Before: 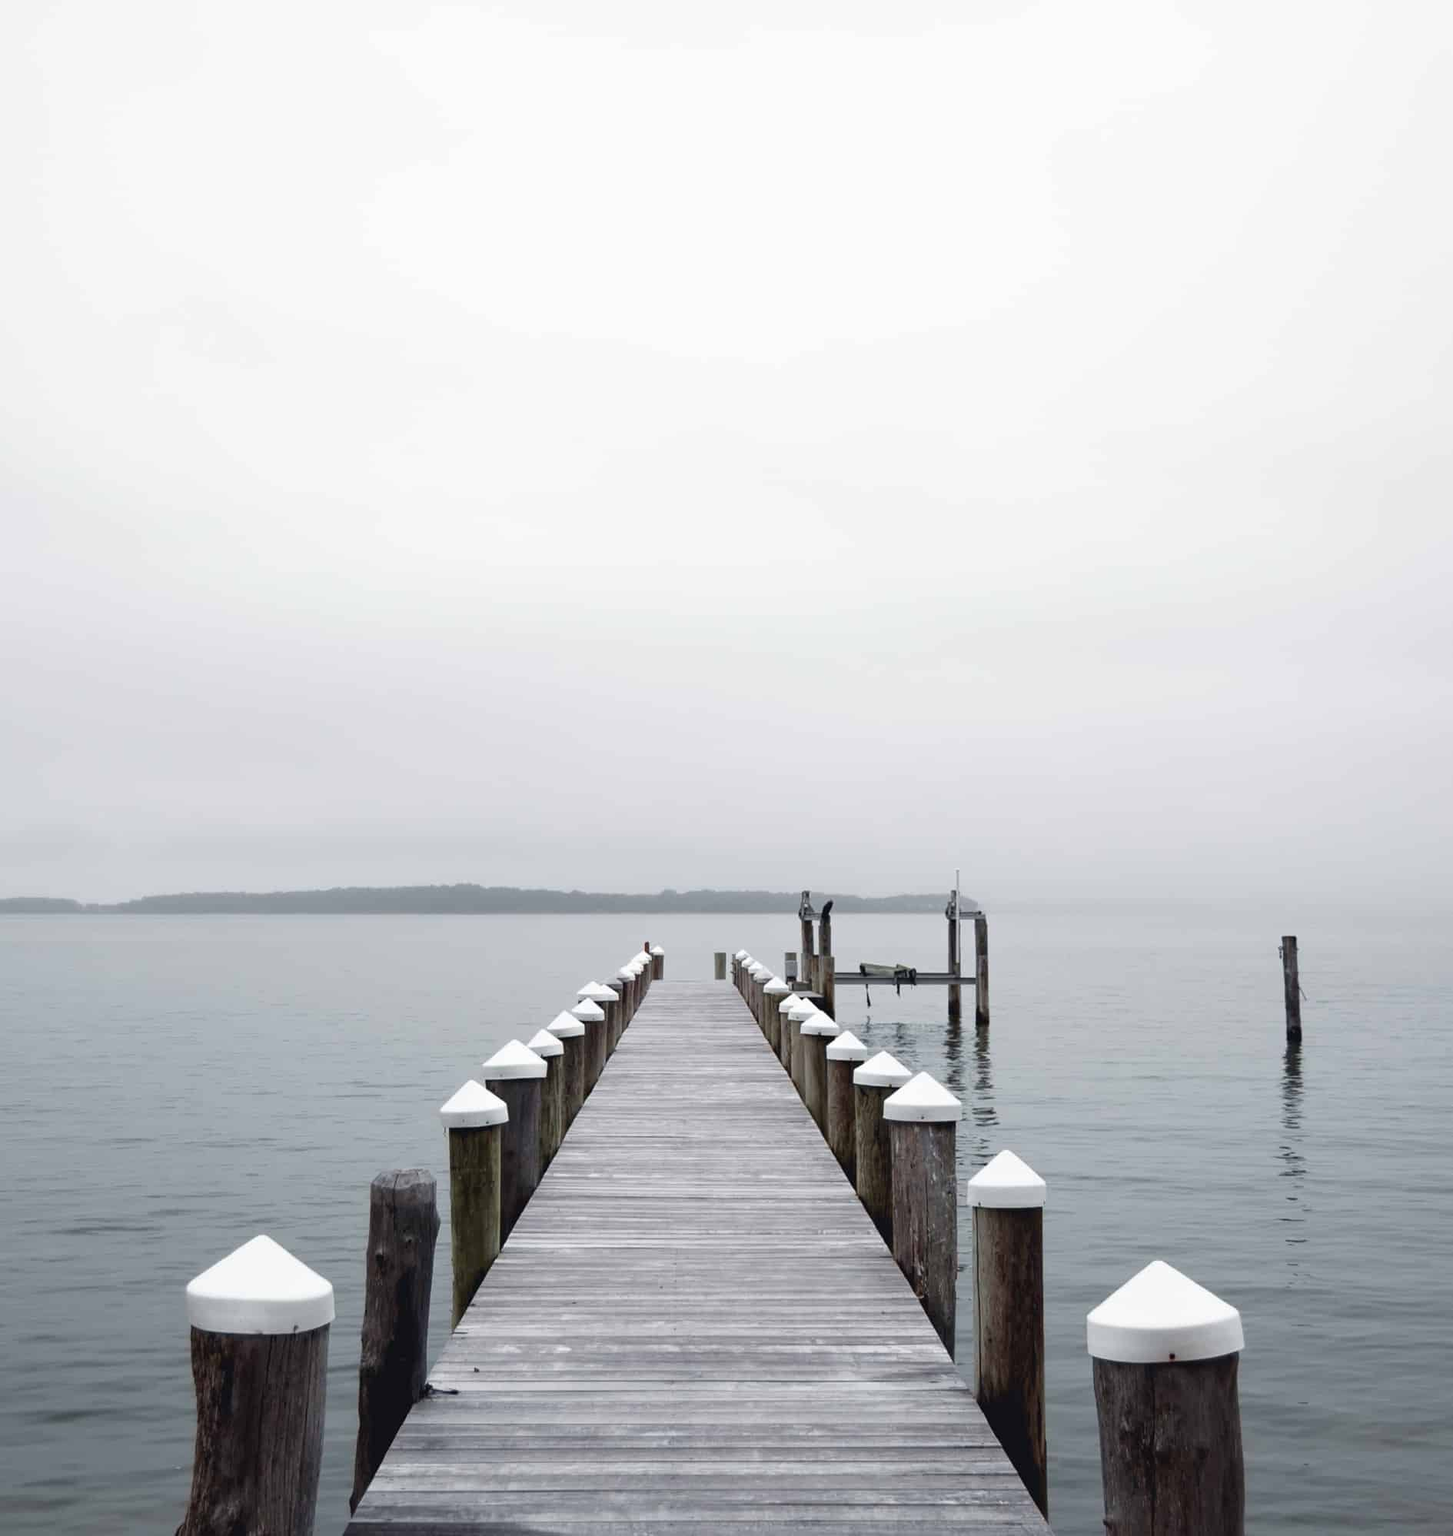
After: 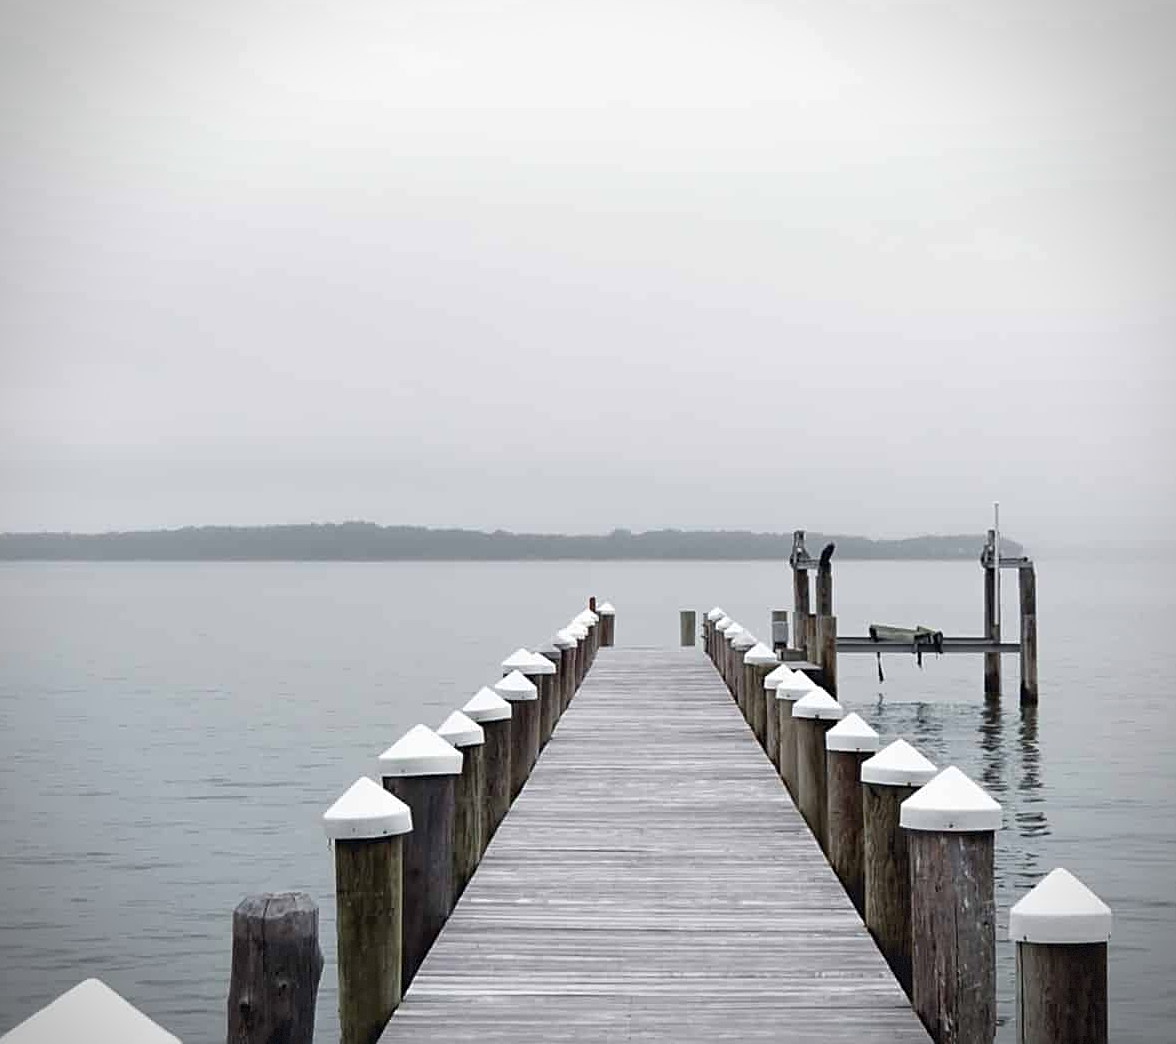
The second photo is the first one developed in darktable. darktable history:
vignetting: fall-off radius 63.8%, dithering 8-bit output, unbound false
sharpen: on, module defaults
crop: left 13.22%, top 31.445%, right 24.522%, bottom 15.942%
